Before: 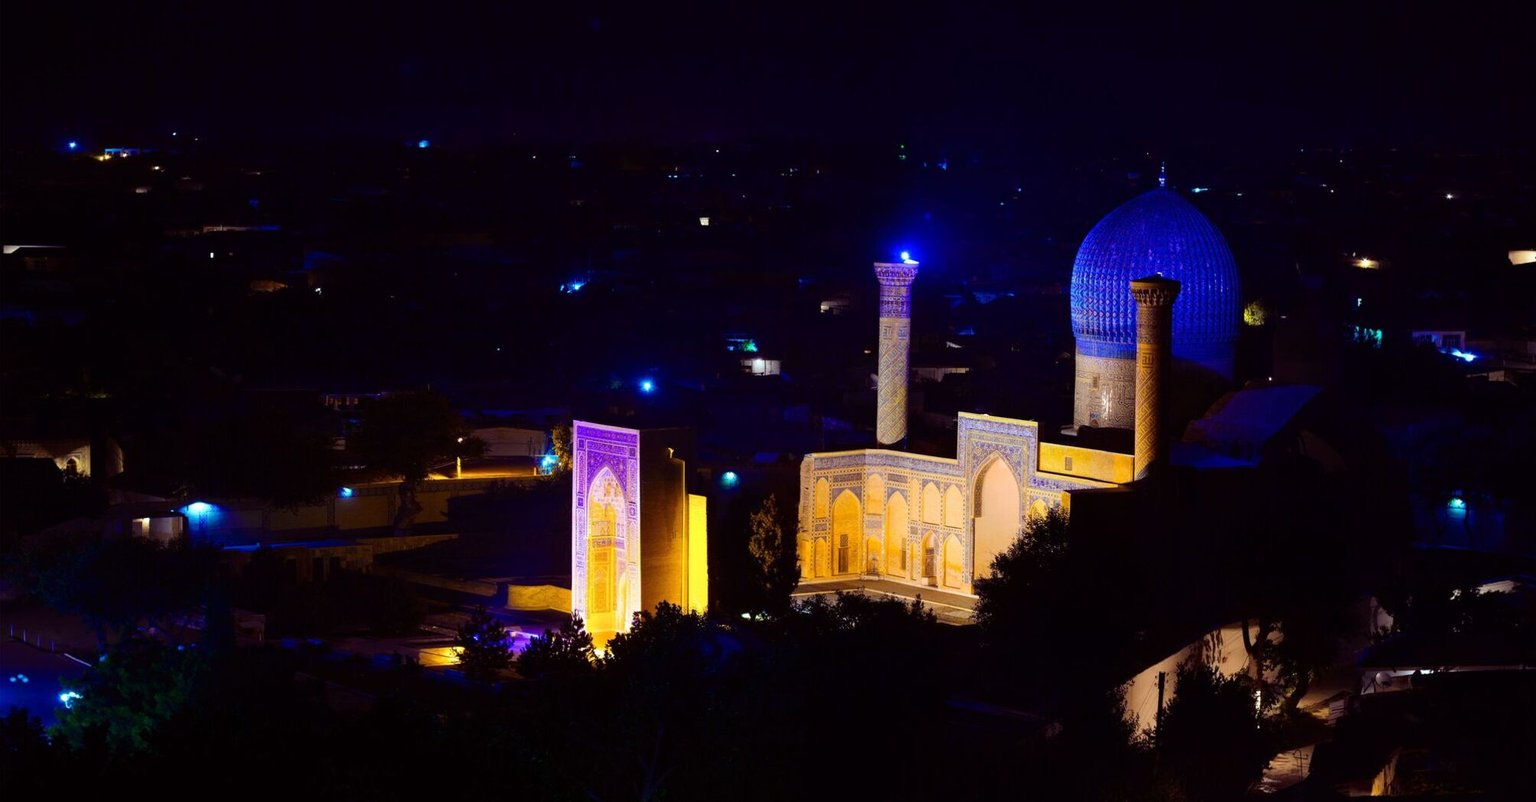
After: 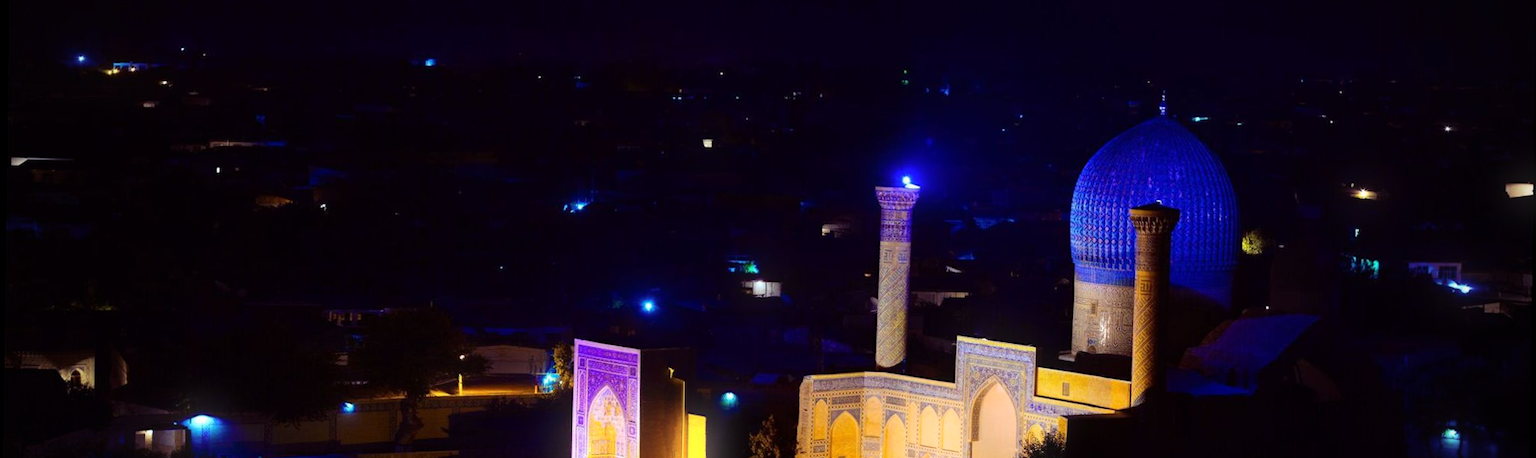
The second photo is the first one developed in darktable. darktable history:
vignetting: on, module defaults
crop and rotate: top 10.605%, bottom 33.274%
rotate and perspective: rotation 0.8°, automatic cropping off
bloom: size 5%, threshold 95%, strength 15%
